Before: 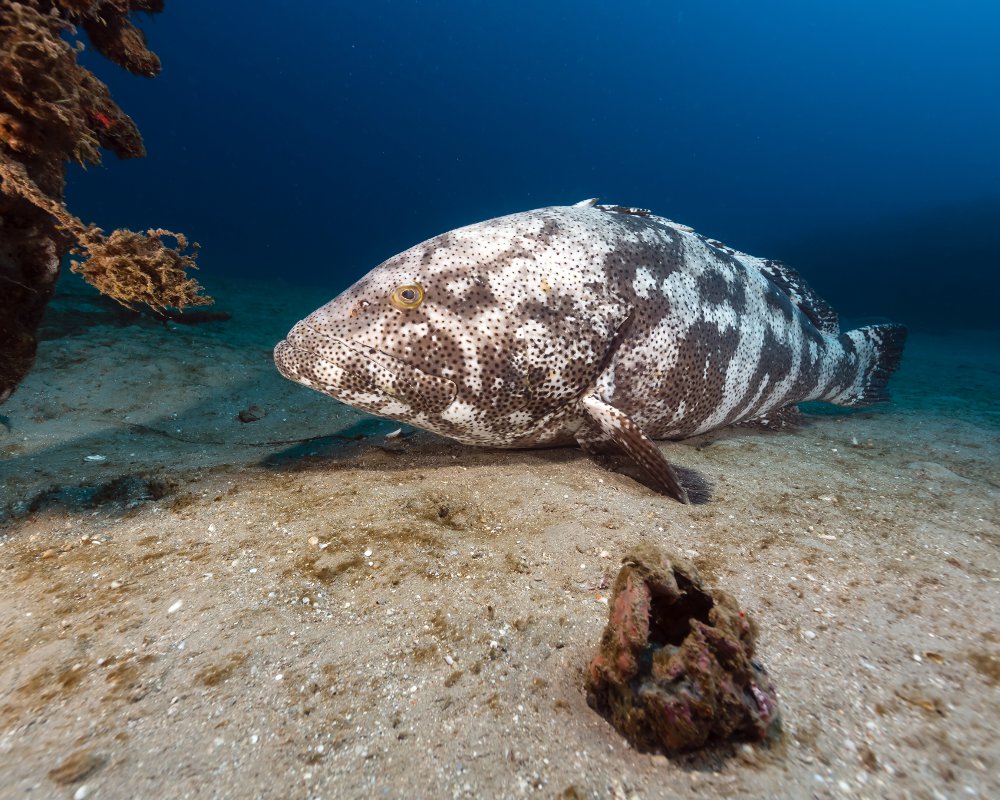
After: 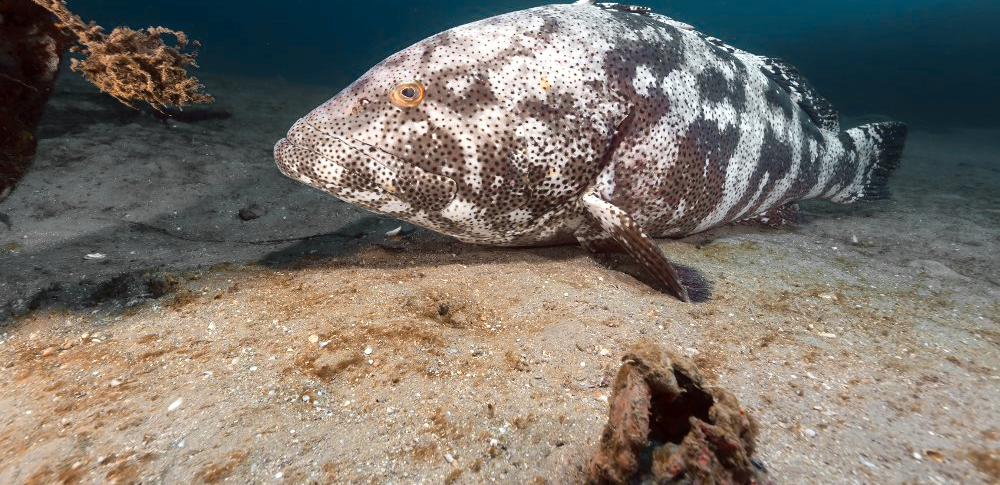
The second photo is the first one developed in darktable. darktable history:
crop and rotate: top 25.357%, bottom 13.942%
color zones: curves: ch0 [(0.009, 0.528) (0.136, 0.6) (0.255, 0.586) (0.39, 0.528) (0.522, 0.584) (0.686, 0.736) (0.849, 0.561)]; ch1 [(0.045, 0.781) (0.14, 0.416) (0.257, 0.695) (0.442, 0.032) (0.738, 0.338) (0.818, 0.632) (0.891, 0.741) (1, 0.704)]; ch2 [(0, 0.667) (0.141, 0.52) (0.26, 0.37) (0.474, 0.432) (0.743, 0.286)]
